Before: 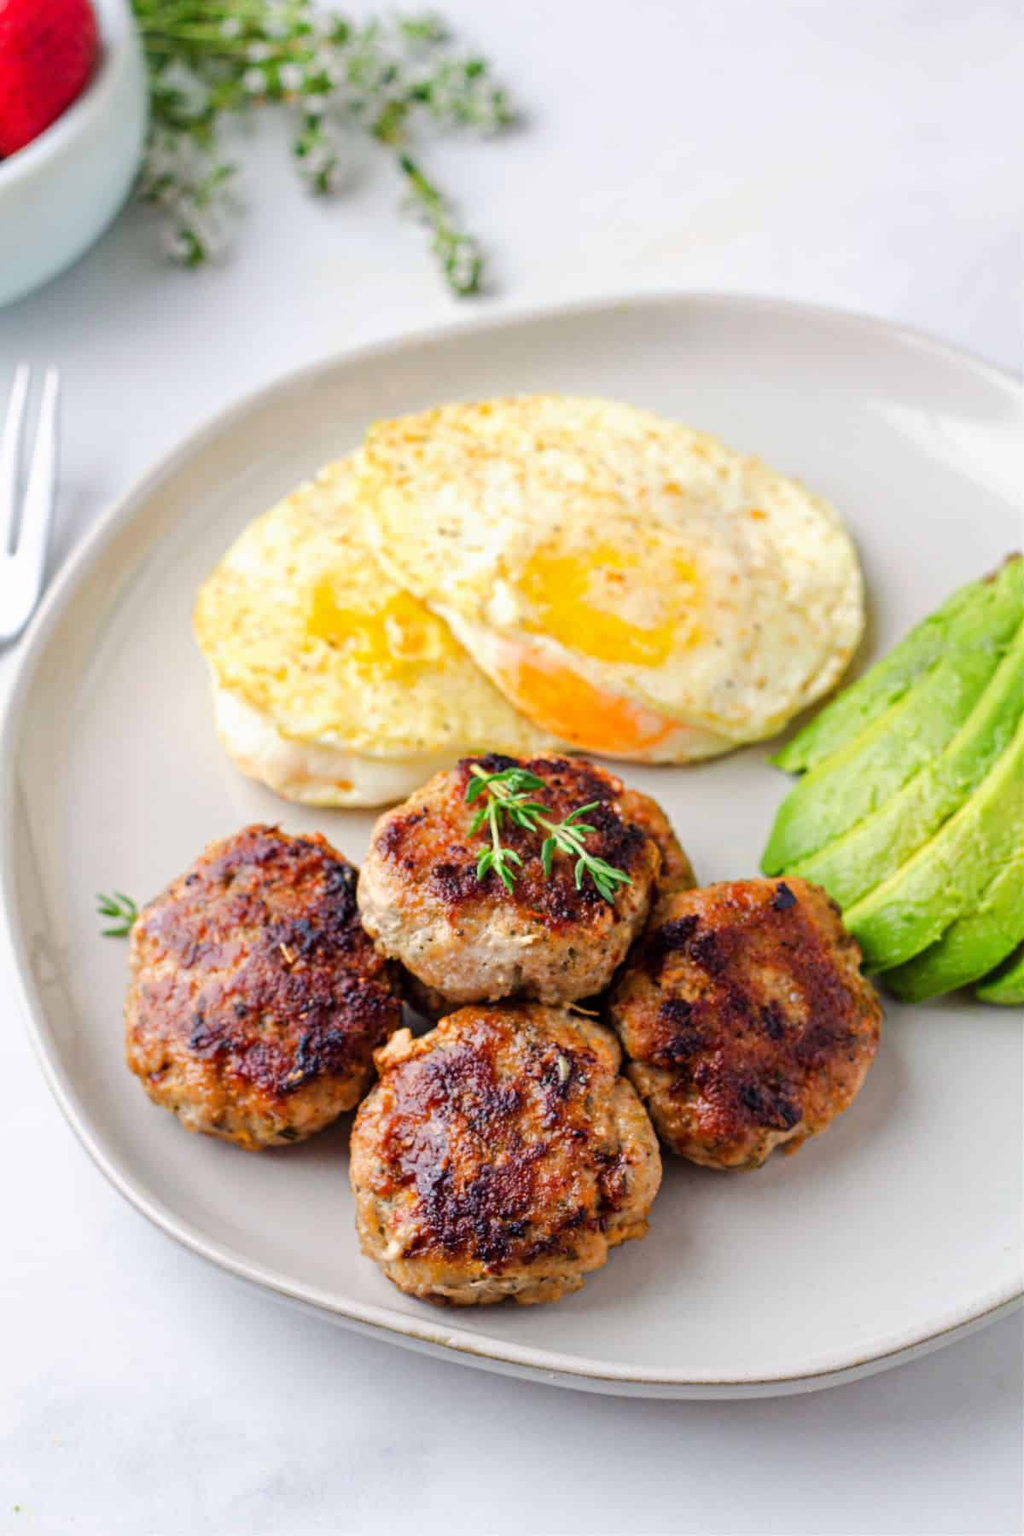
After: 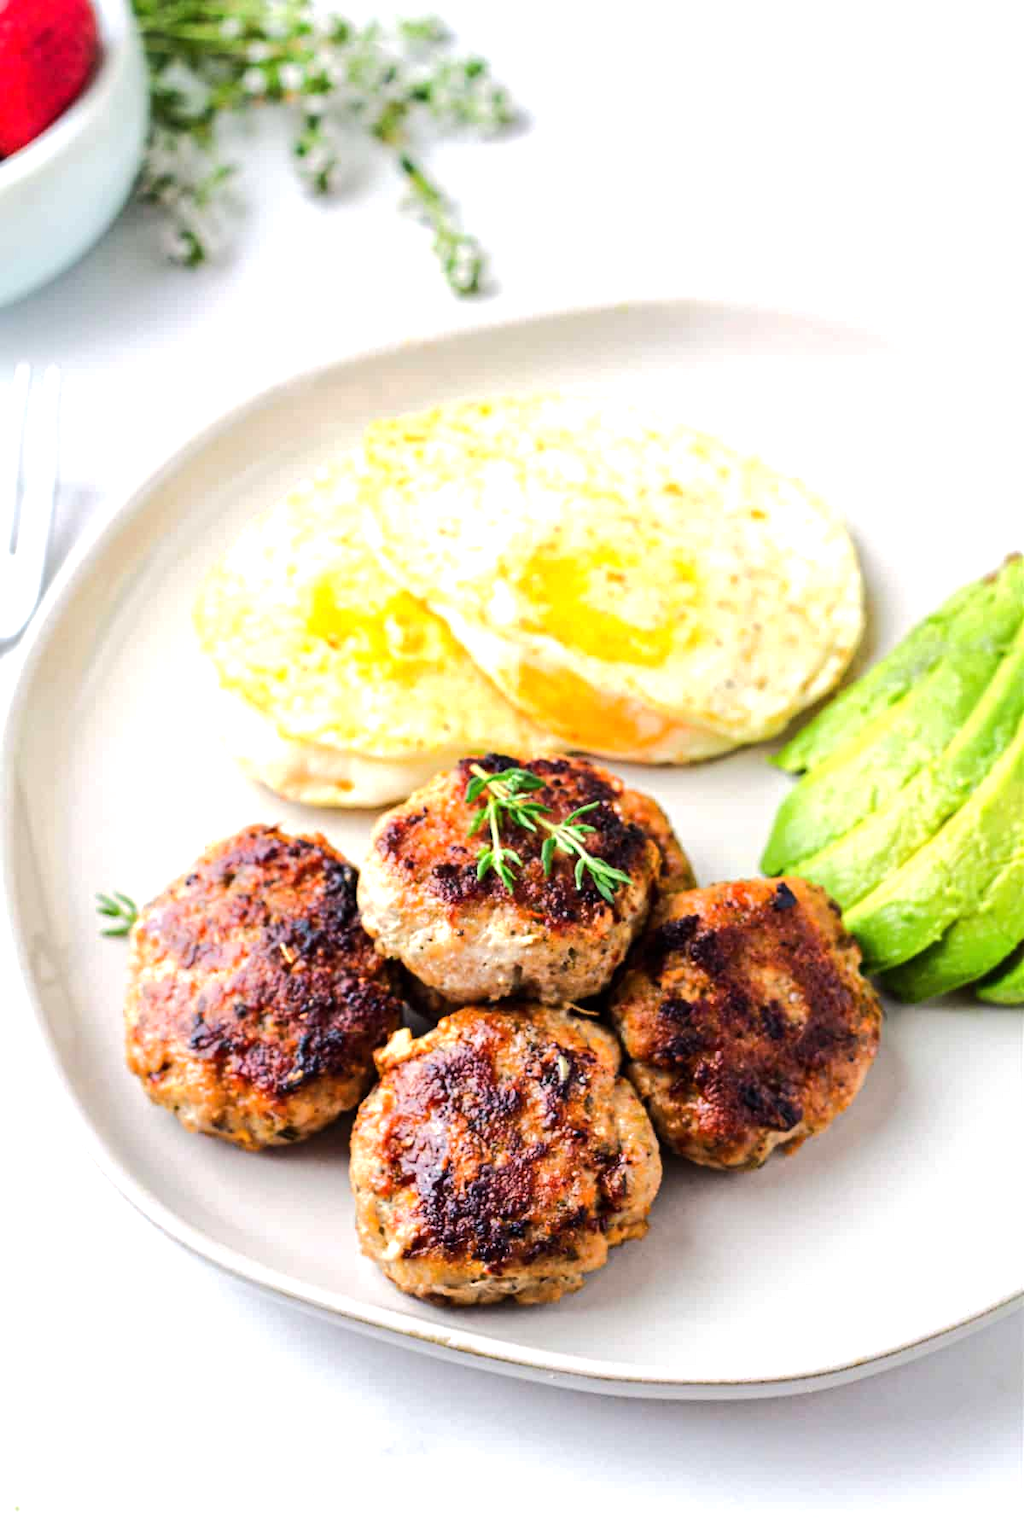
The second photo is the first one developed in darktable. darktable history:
base curve: curves: ch0 [(0, 0) (0.262, 0.32) (0.722, 0.705) (1, 1)]
tone equalizer: -8 EV -0.75 EV, -7 EV -0.7 EV, -6 EV -0.6 EV, -5 EV -0.4 EV, -3 EV 0.4 EV, -2 EV 0.6 EV, -1 EV 0.7 EV, +0 EV 0.75 EV, edges refinement/feathering 500, mask exposure compensation -1.57 EV, preserve details no
